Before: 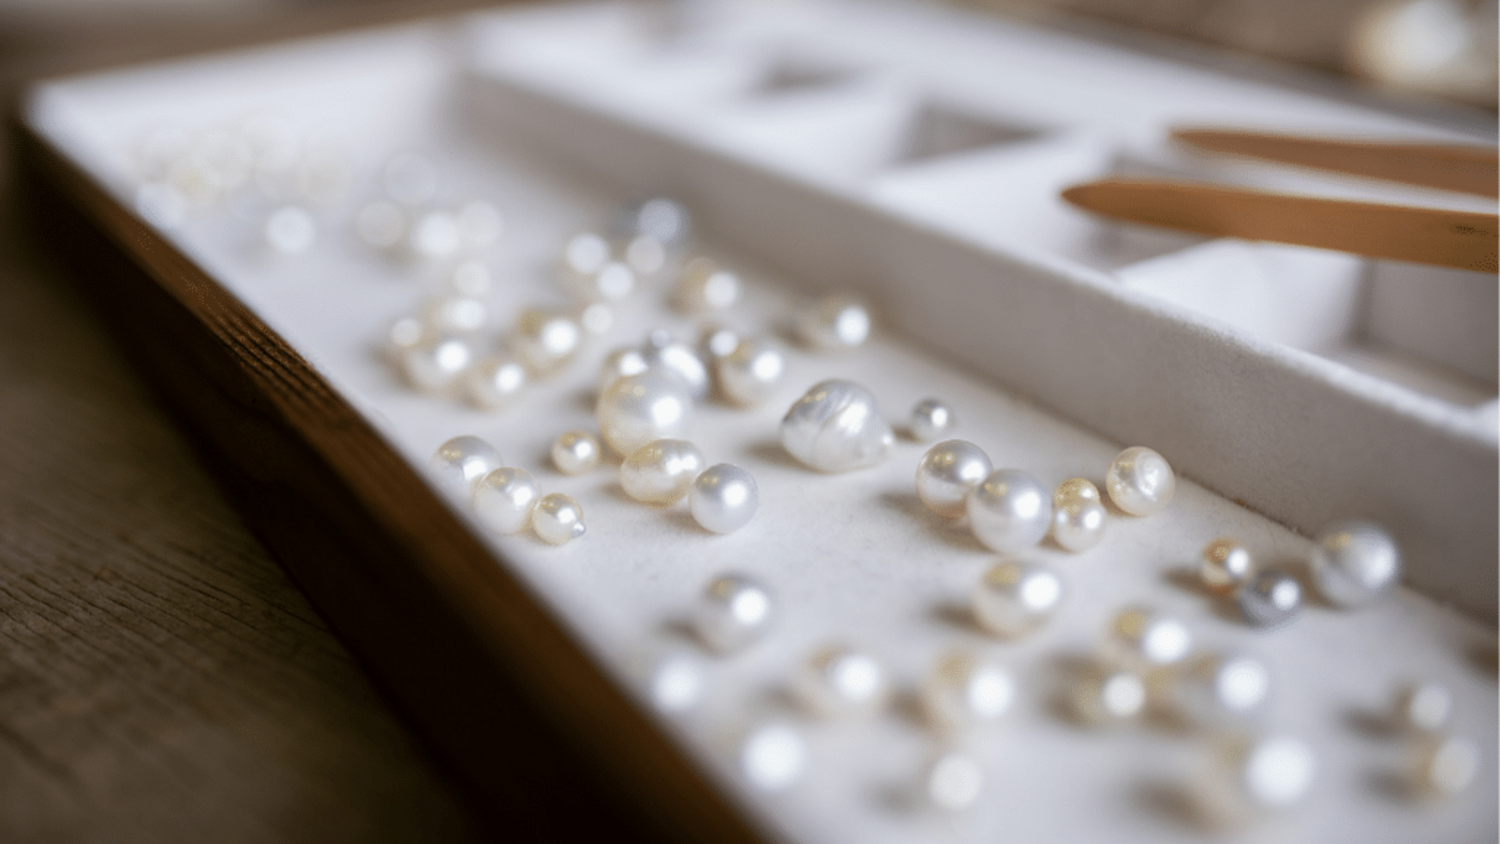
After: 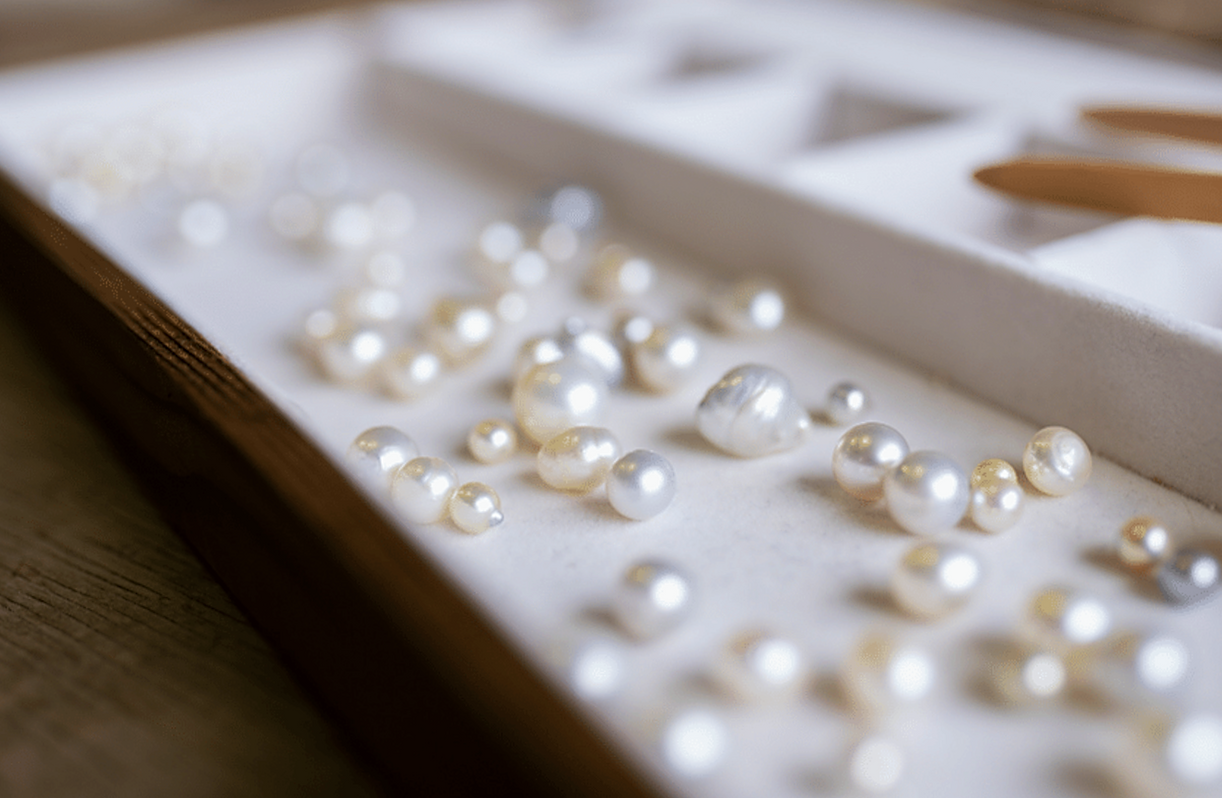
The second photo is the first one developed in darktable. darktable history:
velvia: on, module defaults
sharpen: on, module defaults
crop and rotate: angle 0.897°, left 4.394%, top 0.417%, right 11.882%, bottom 2.383%
